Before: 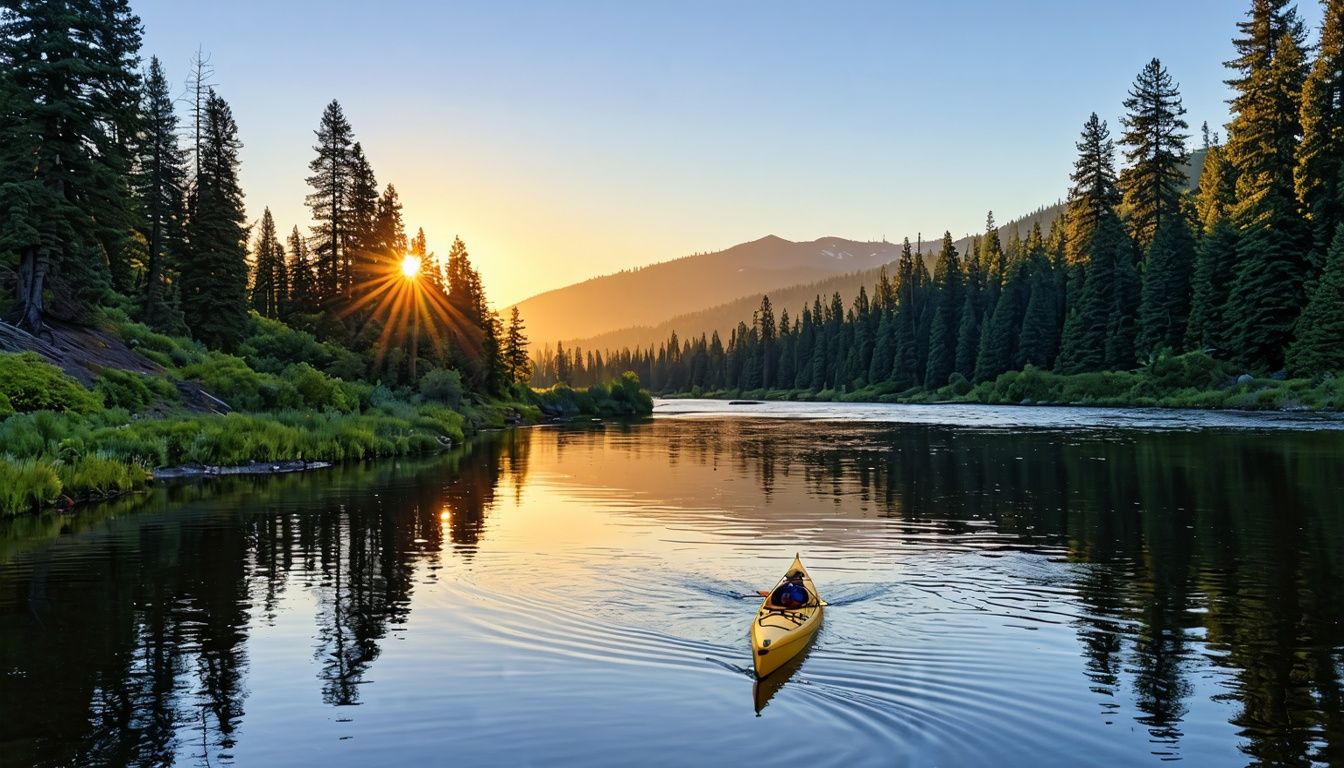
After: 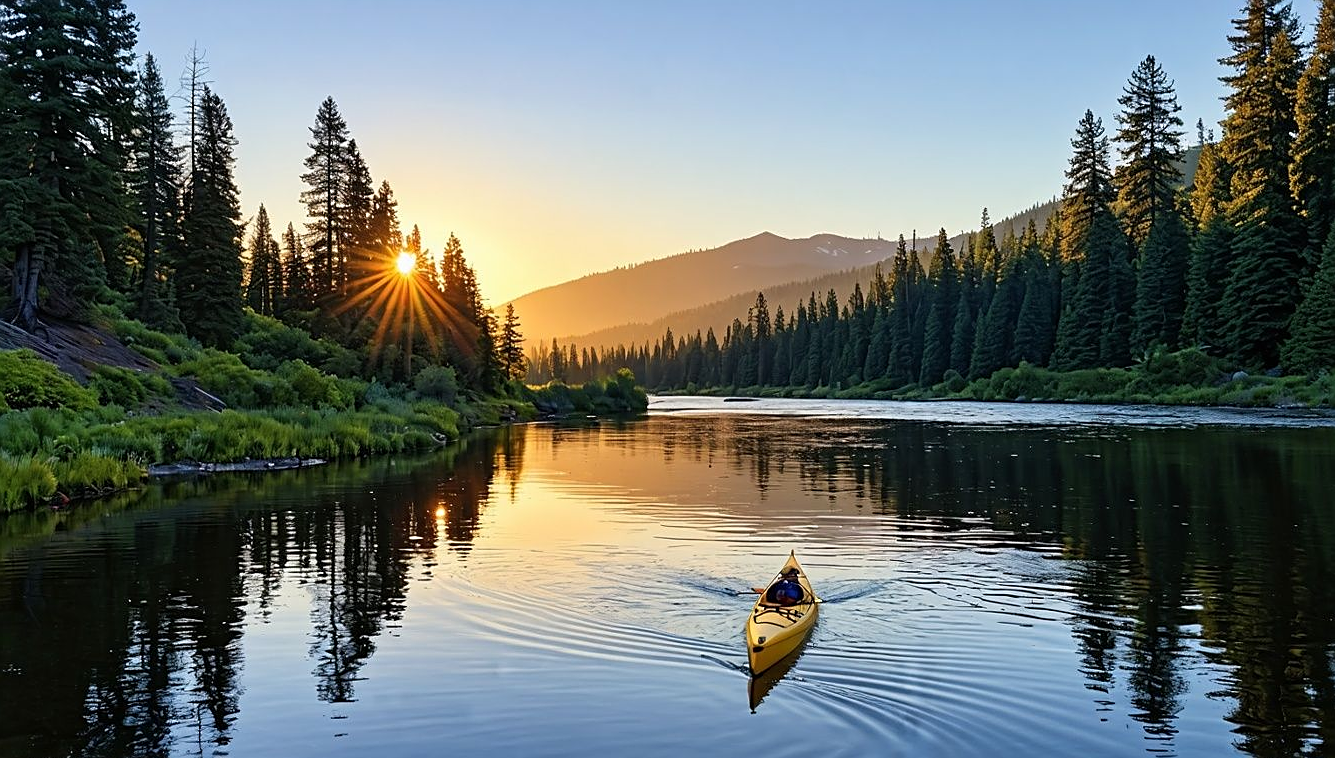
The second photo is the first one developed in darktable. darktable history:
crop: left 0.432%, top 0.515%, right 0.179%, bottom 0.667%
sharpen: on, module defaults
